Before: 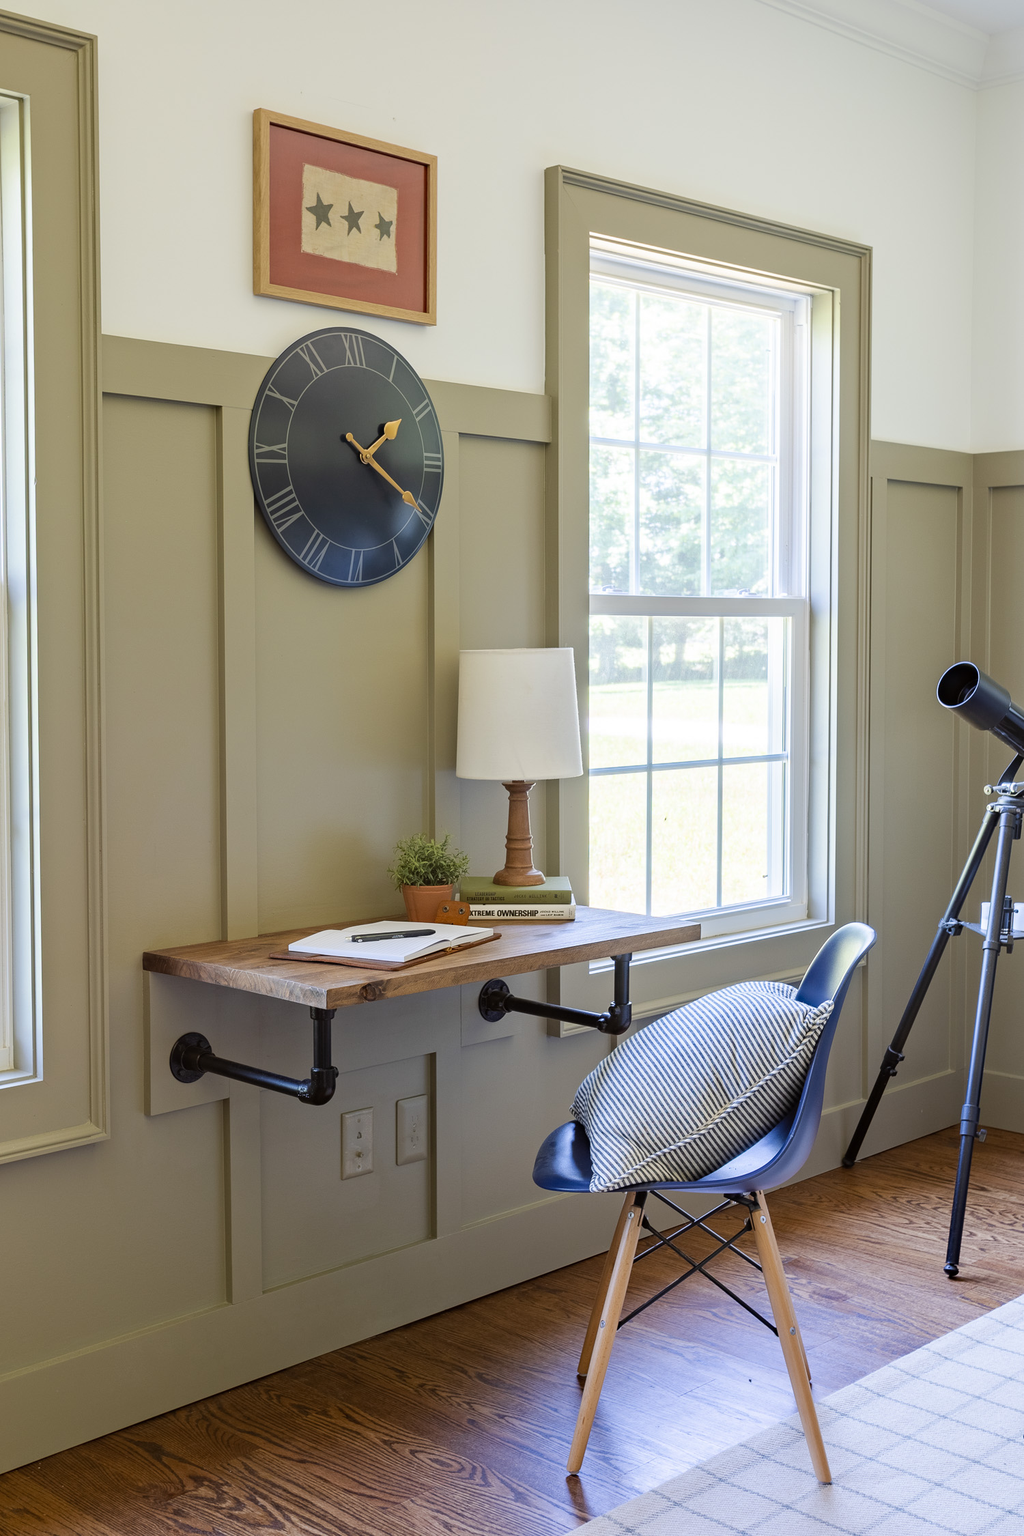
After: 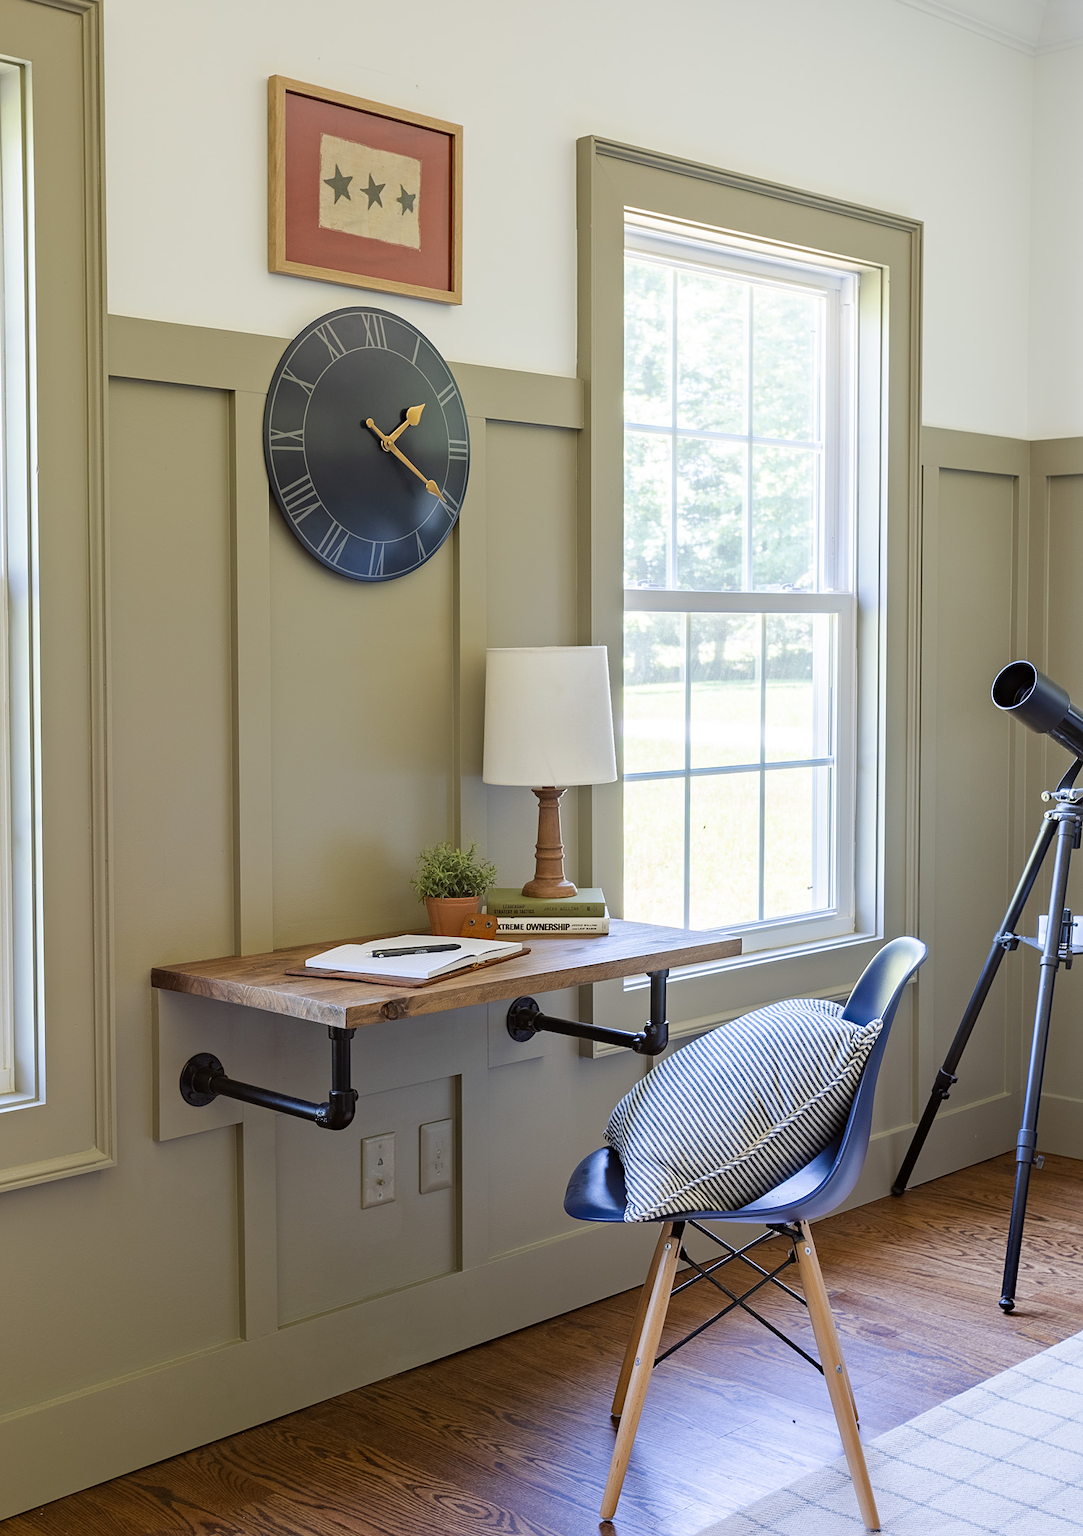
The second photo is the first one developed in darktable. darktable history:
crop and rotate: top 2.479%, bottom 3.018%
local contrast: mode bilateral grid, contrast 20, coarseness 50, detail 102%, midtone range 0.2
sharpen: amount 0.2
